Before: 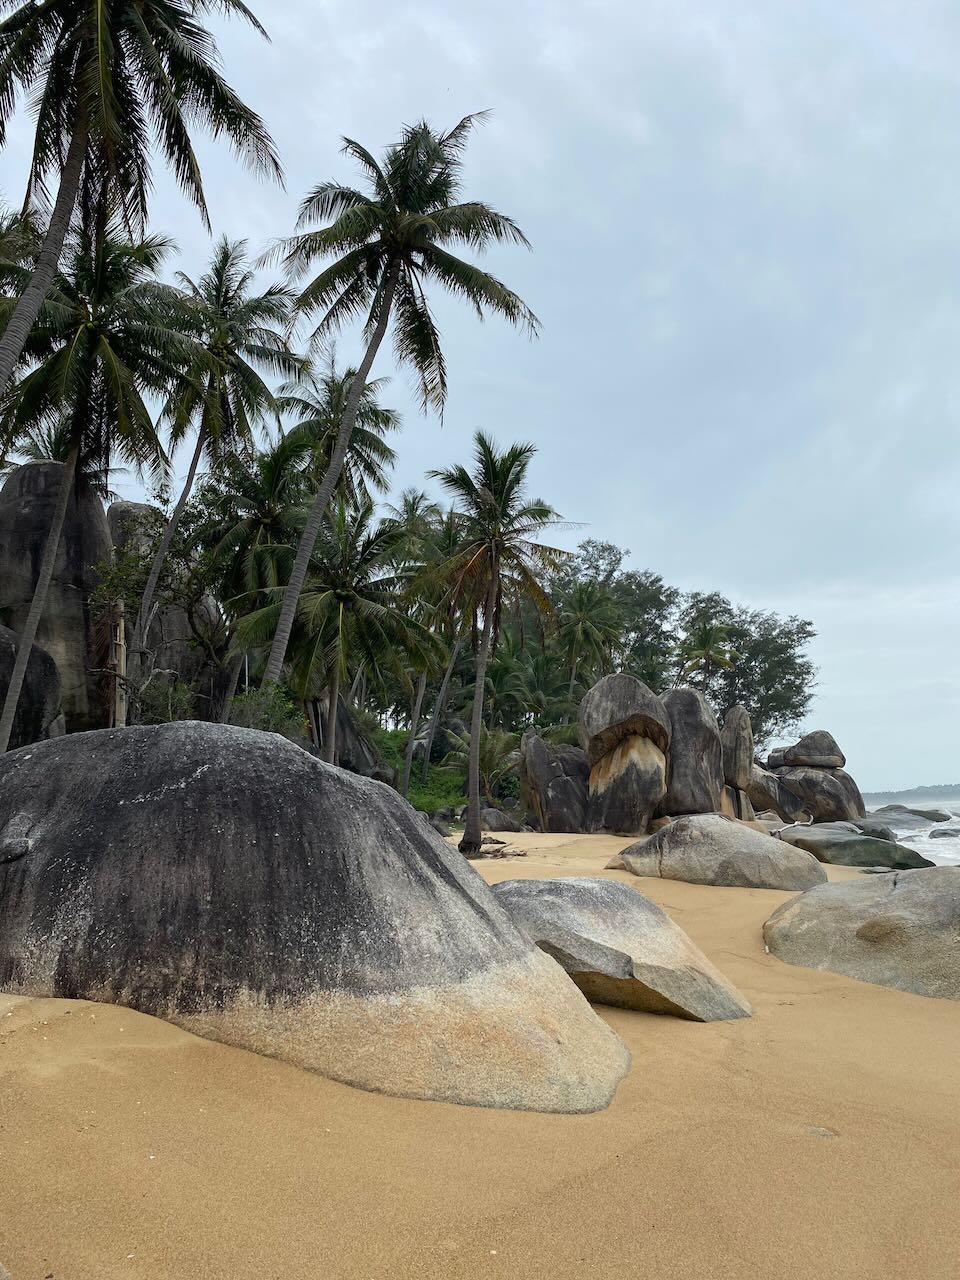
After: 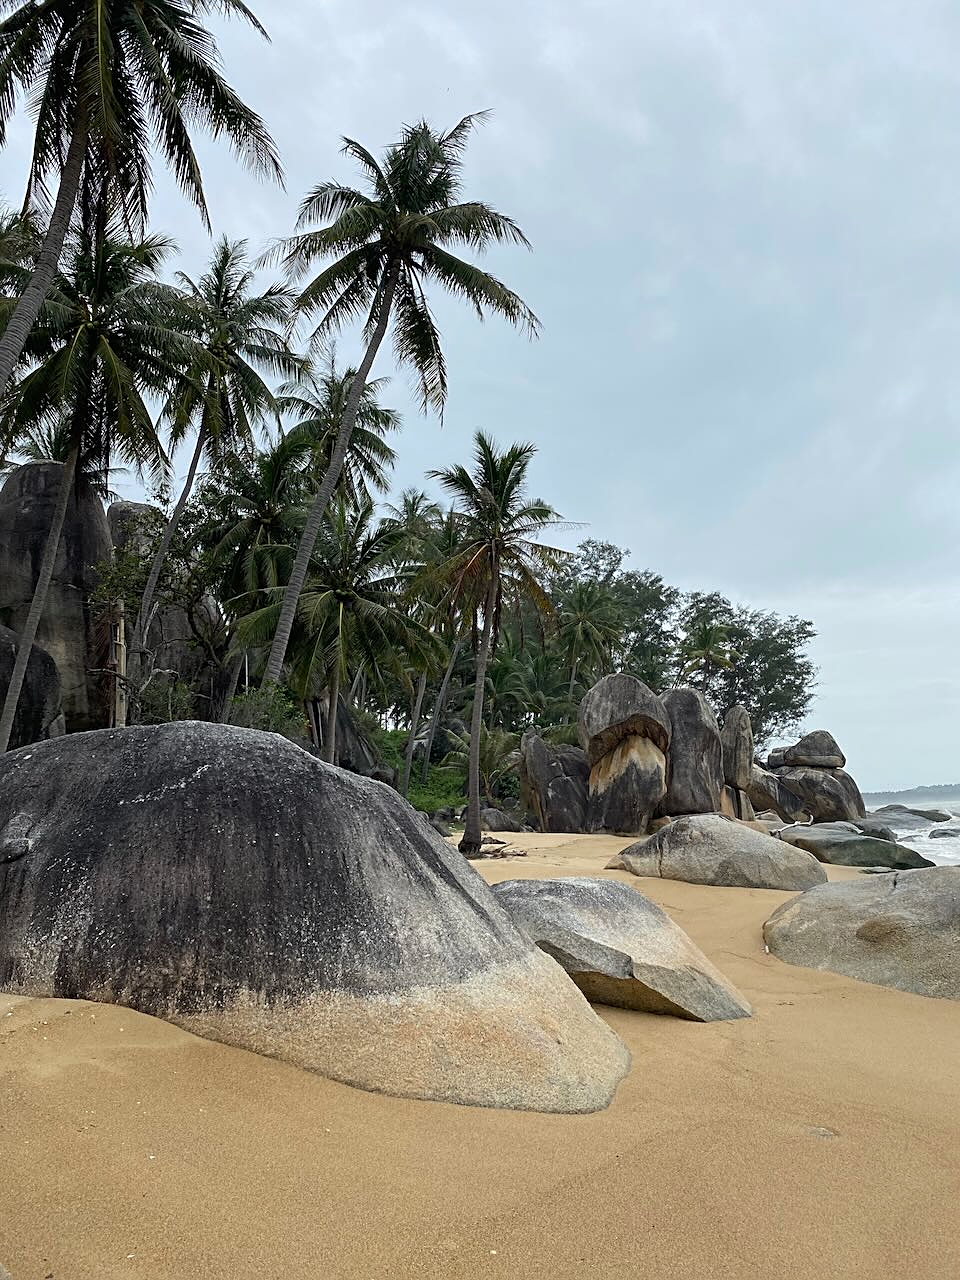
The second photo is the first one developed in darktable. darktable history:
sharpen: on, module defaults
tone equalizer: on, module defaults
contrast brightness saturation: saturation -0.043
